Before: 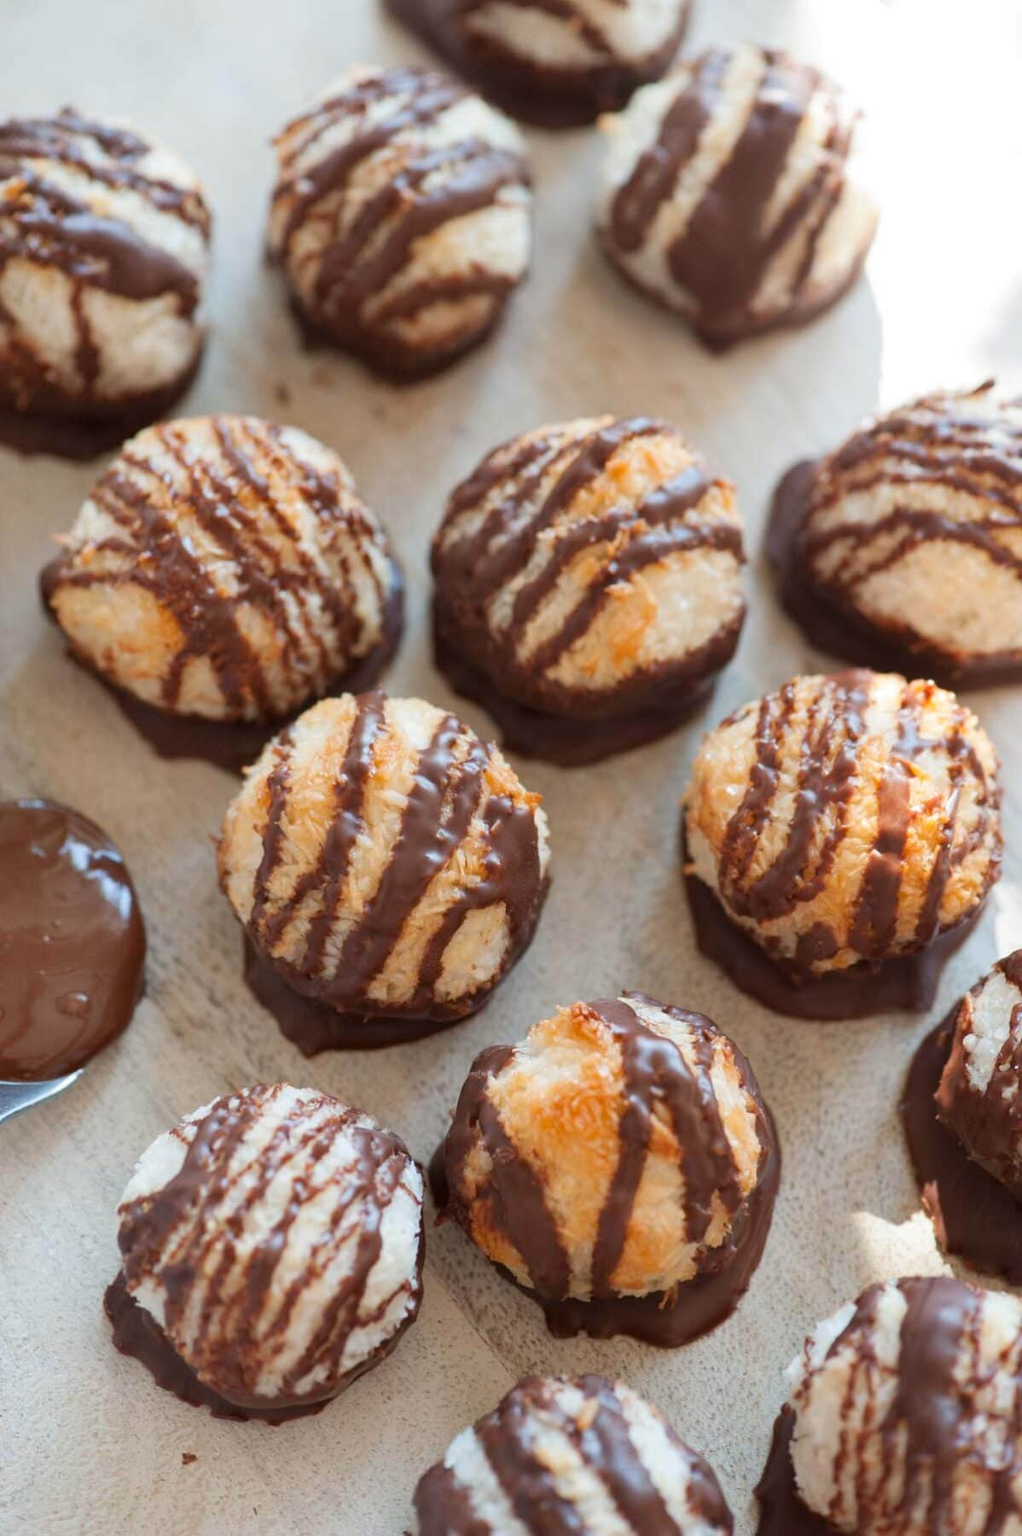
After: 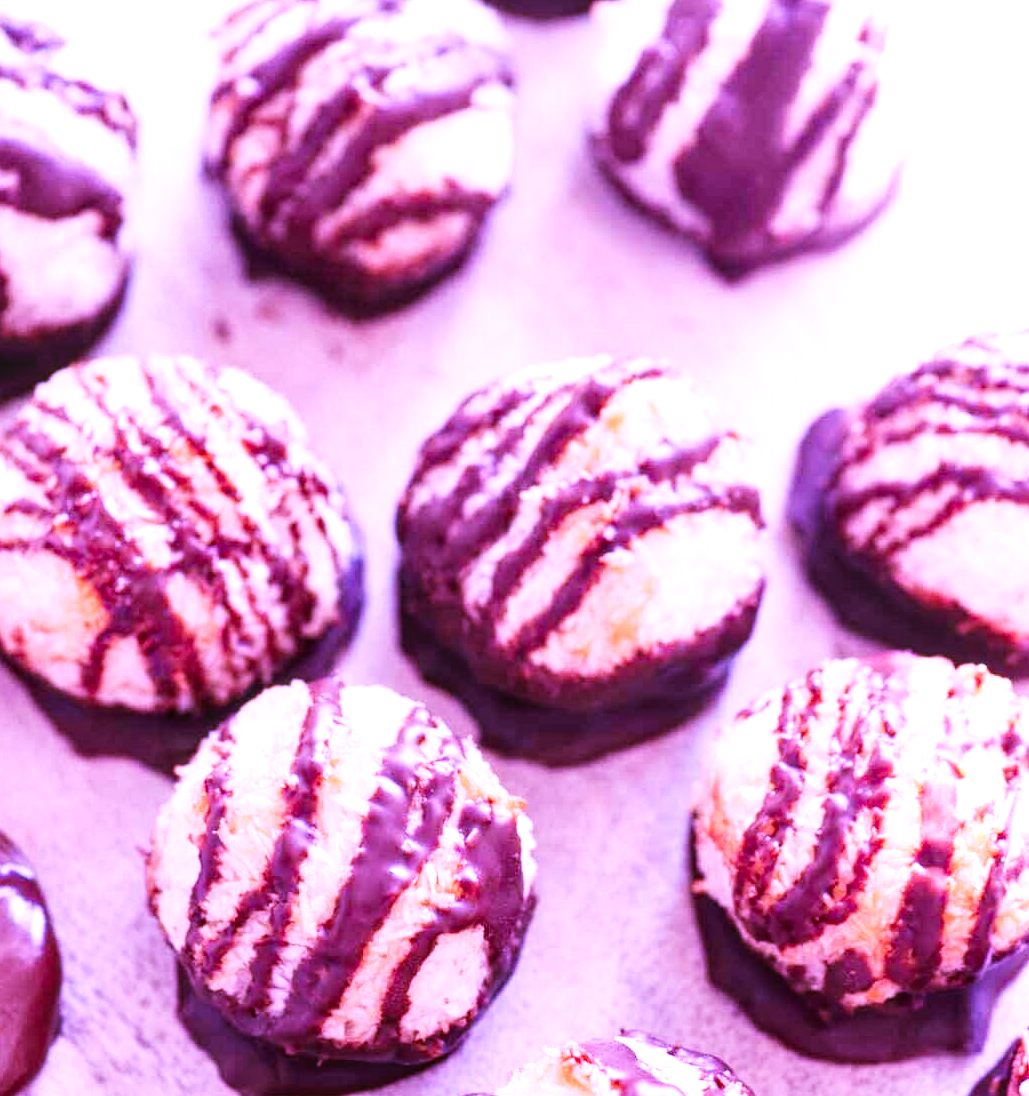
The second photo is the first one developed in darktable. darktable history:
levels: levels [0, 0.48, 0.961]
crop and rotate: left 9.251%, top 7.341%, right 4.835%, bottom 31.737%
color calibration: illuminant custom, x 0.38, y 0.481, temperature 4473.48 K
base curve: curves: ch0 [(0, 0) (0.007, 0.004) (0.027, 0.03) (0.046, 0.07) (0.207, 0.54) (0.442, 0.872) (0.673, 0.972) (1, 1)], preserve colors none
local contrast: on, module defaults
